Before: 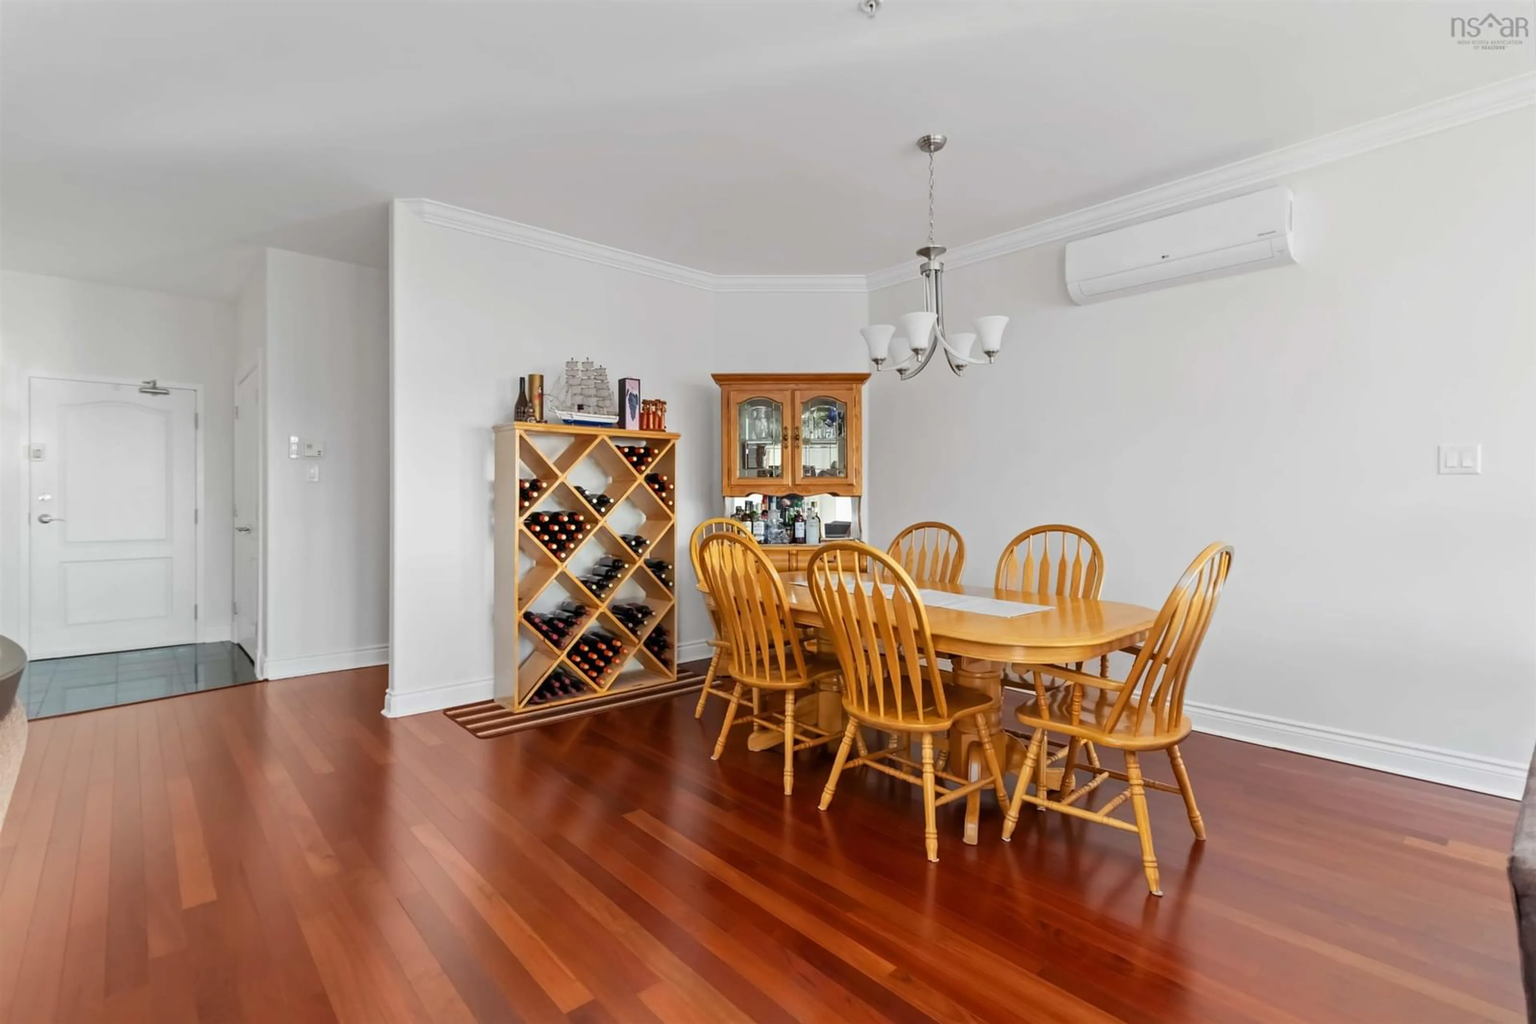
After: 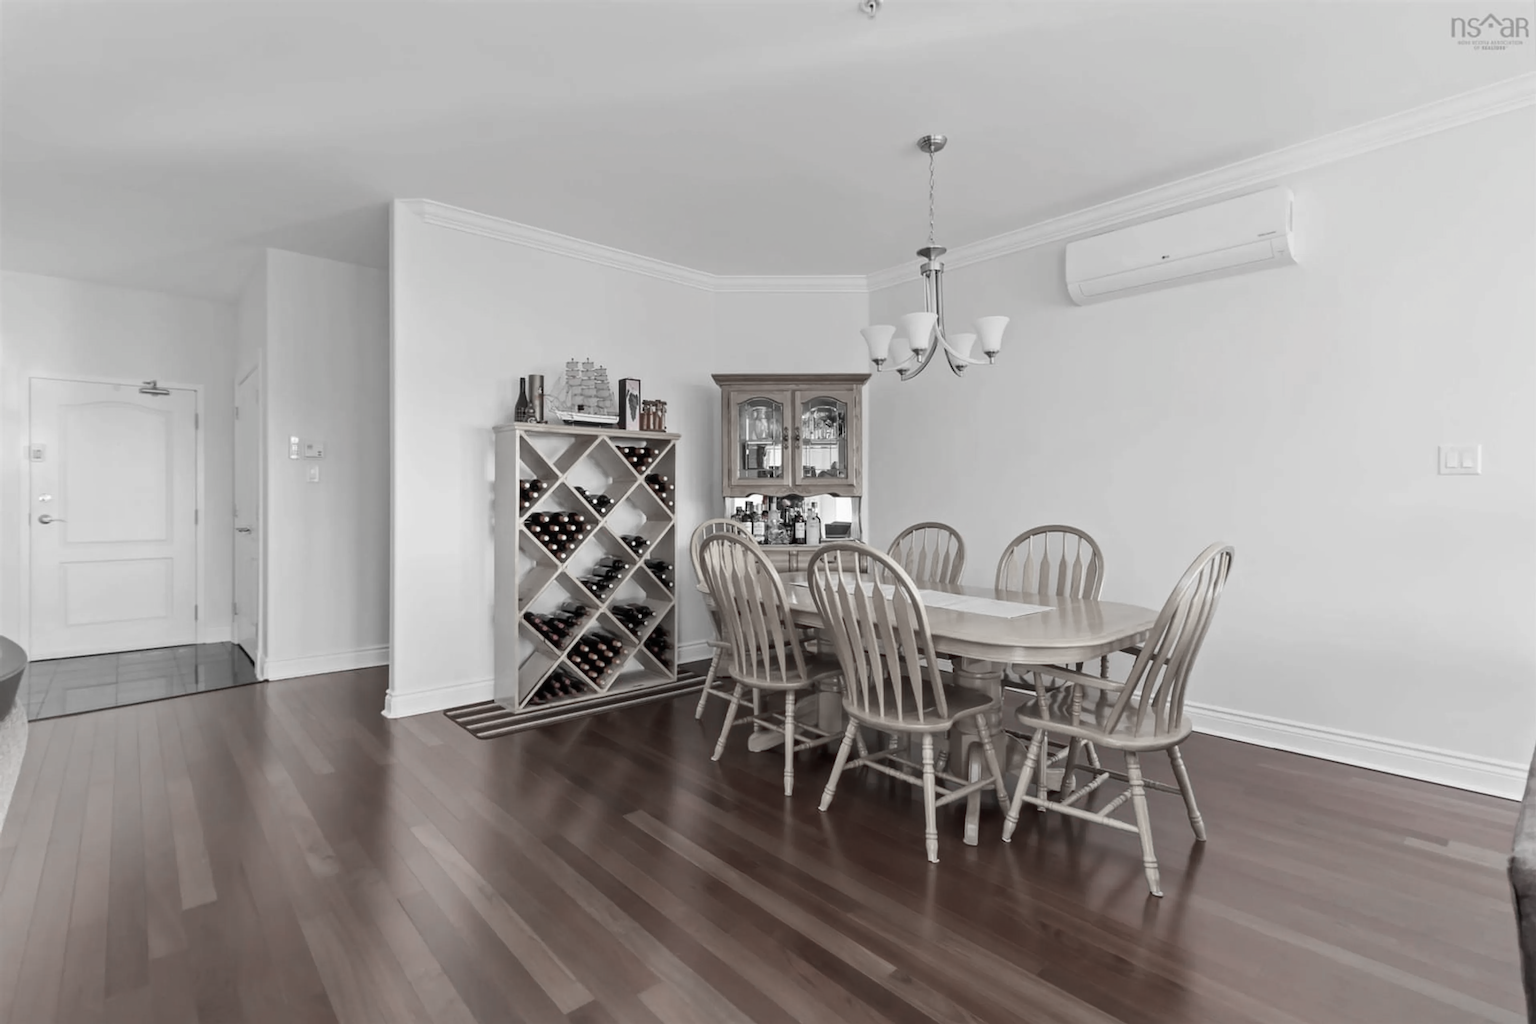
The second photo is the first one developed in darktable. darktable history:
color zones: curves: ch1 [(0, 0.831) (0.08, 0.771) (0.157, 0.268) (0.241, 0.207) (0.562, -0.005) (0.714, -0.013) (0.876, 0.01) (1, 0.831)]
color correction: saturation 0.2
